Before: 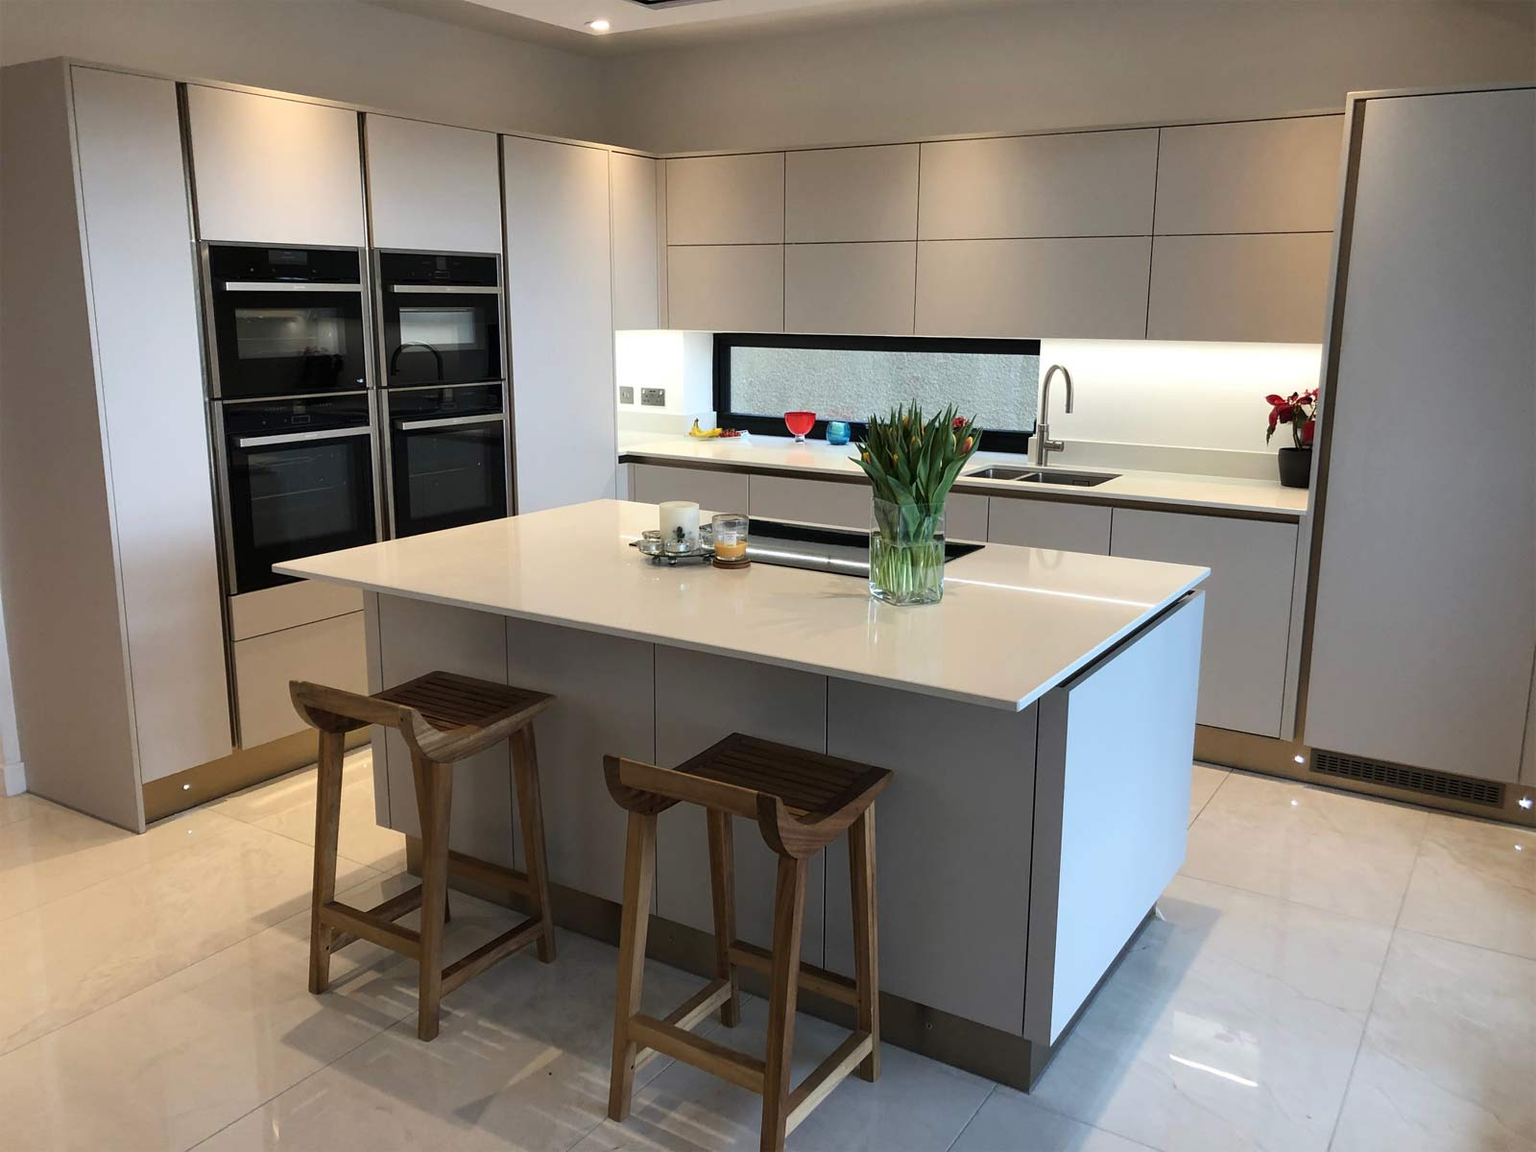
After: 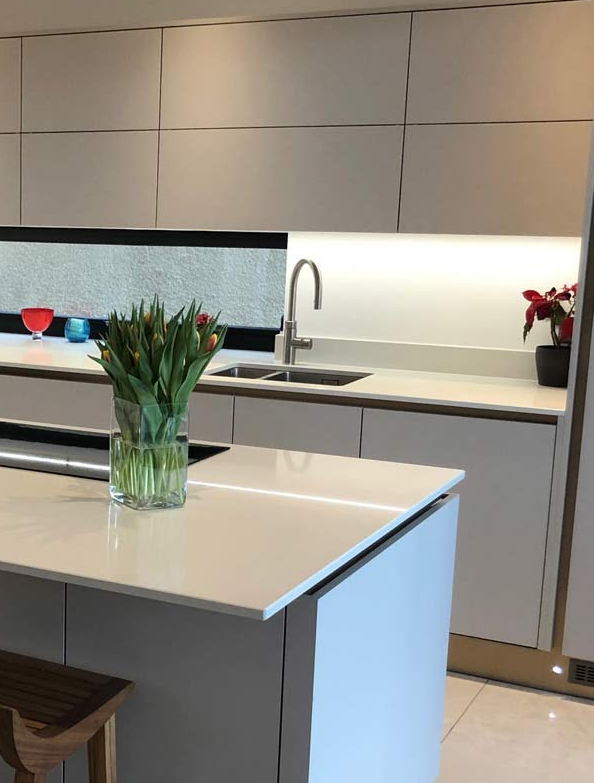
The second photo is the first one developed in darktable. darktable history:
crop and rotate: left 49.768%, top 10.149%, right 13.094%, bottom 24.577%
